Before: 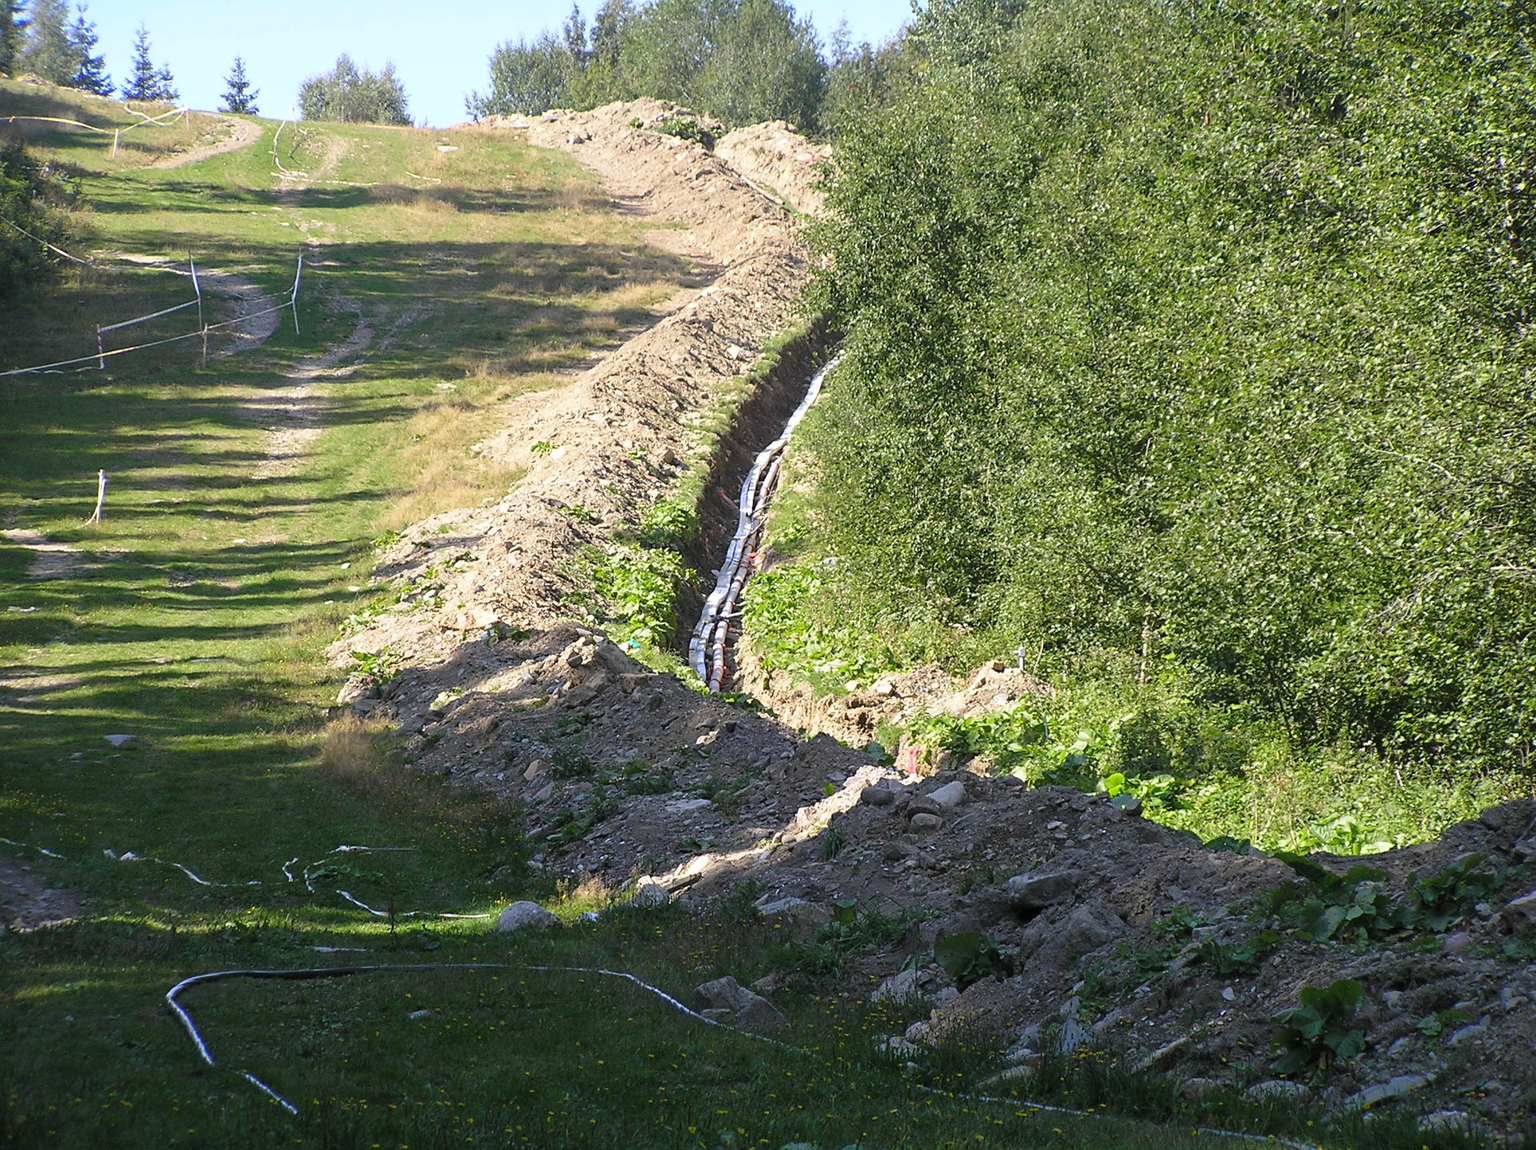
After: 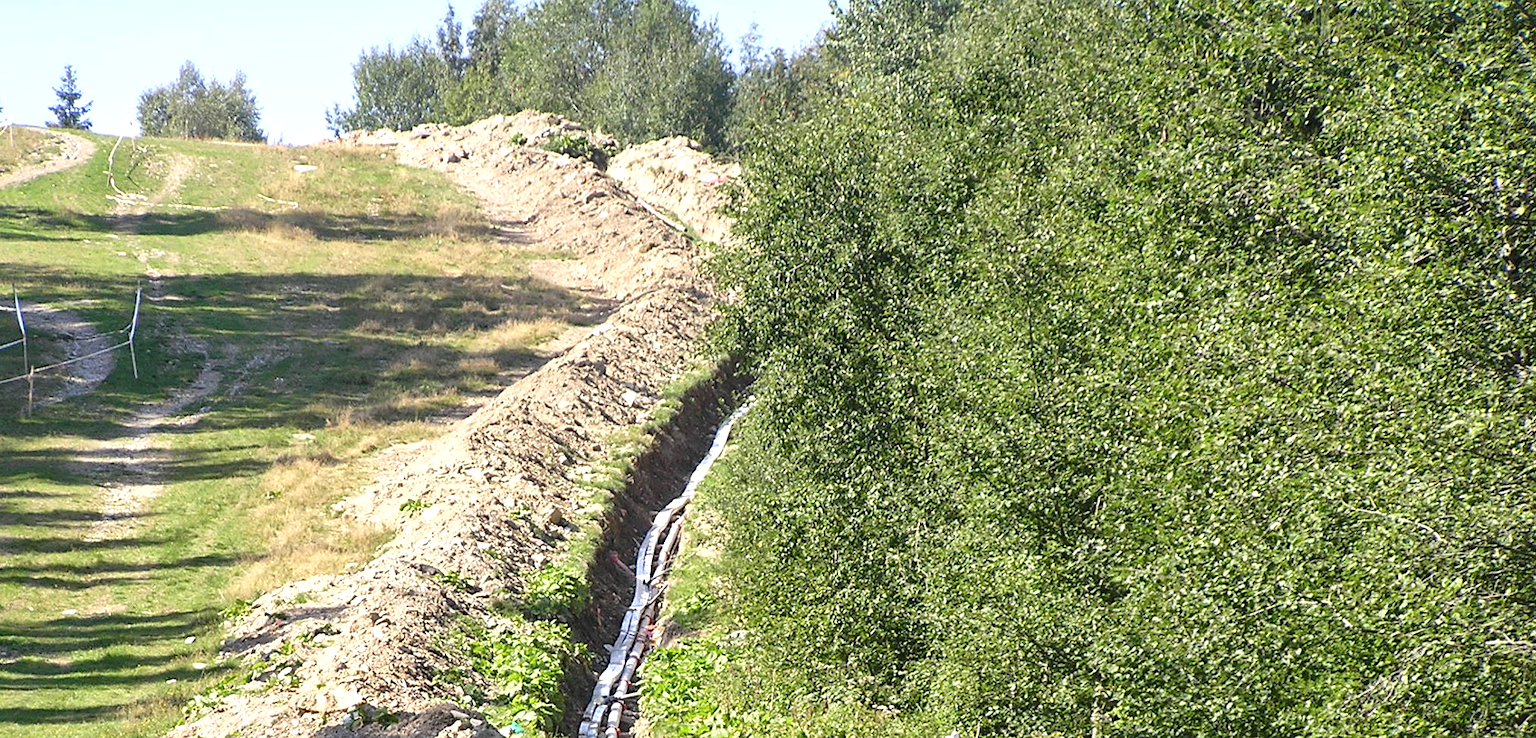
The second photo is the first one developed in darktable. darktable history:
exposure: exposure 0.221 EV, compensate exposure bias true, compensate highlight preservation false
crop and rotate: left 11.594%, bottom 43.175%
local contrast: mode bilateral grid, contrast 21, coarseness 50, detail 143%, midtone range 0.2
